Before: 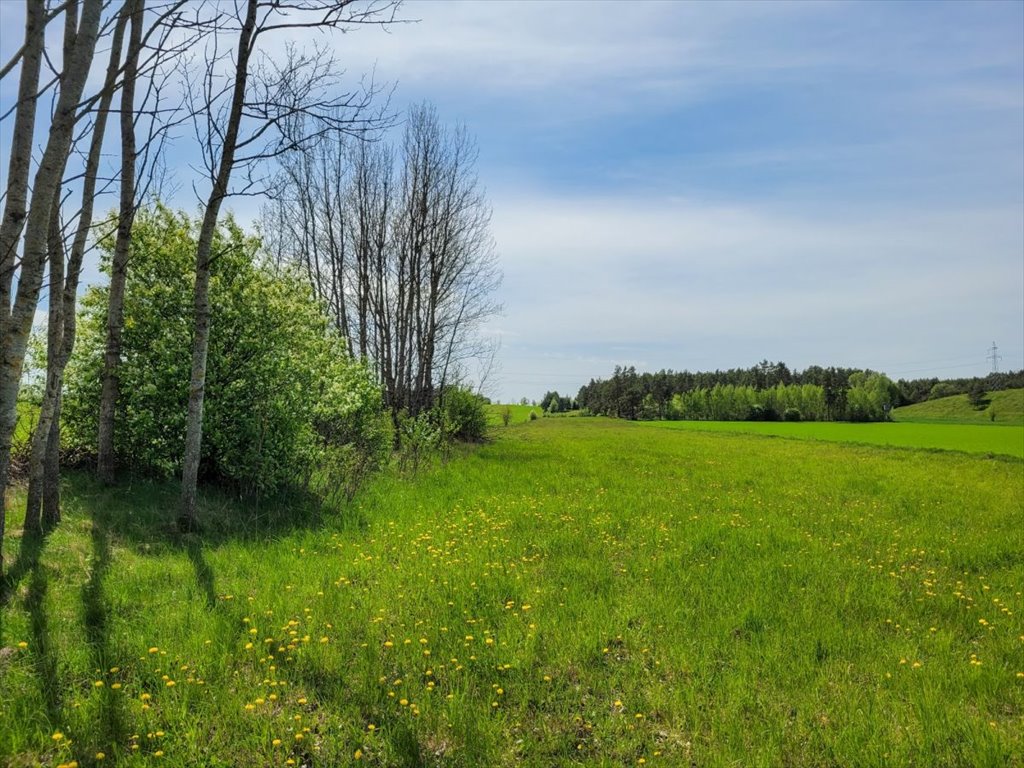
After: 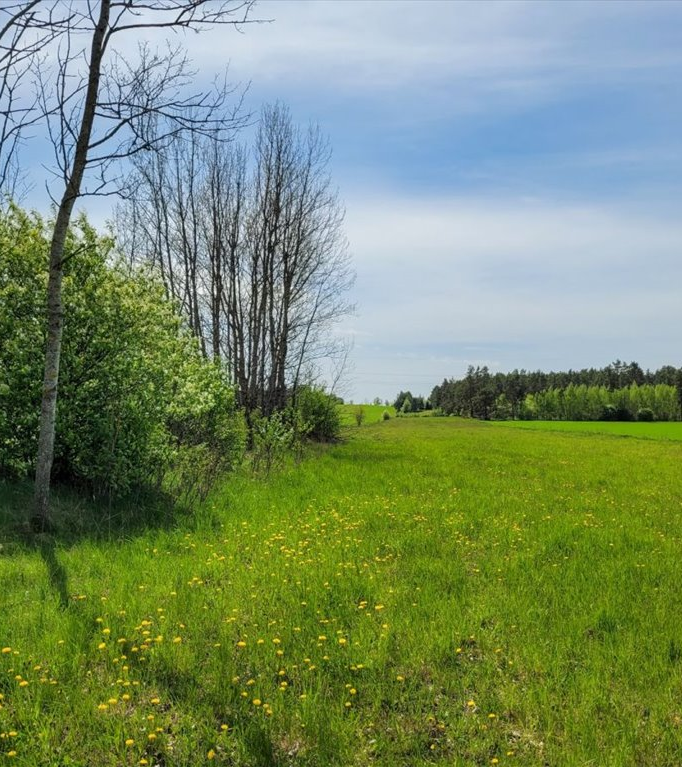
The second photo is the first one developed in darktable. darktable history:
crop and rotate: left 14.388%, right 18.992%
